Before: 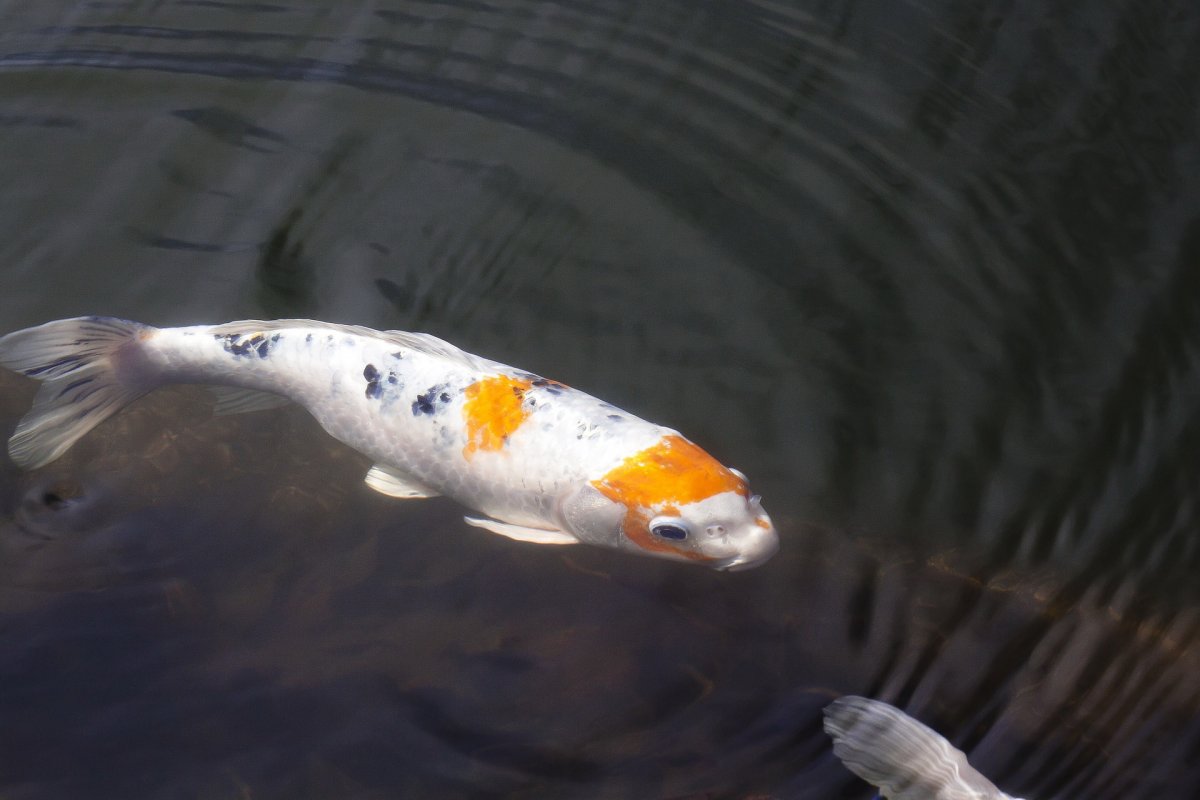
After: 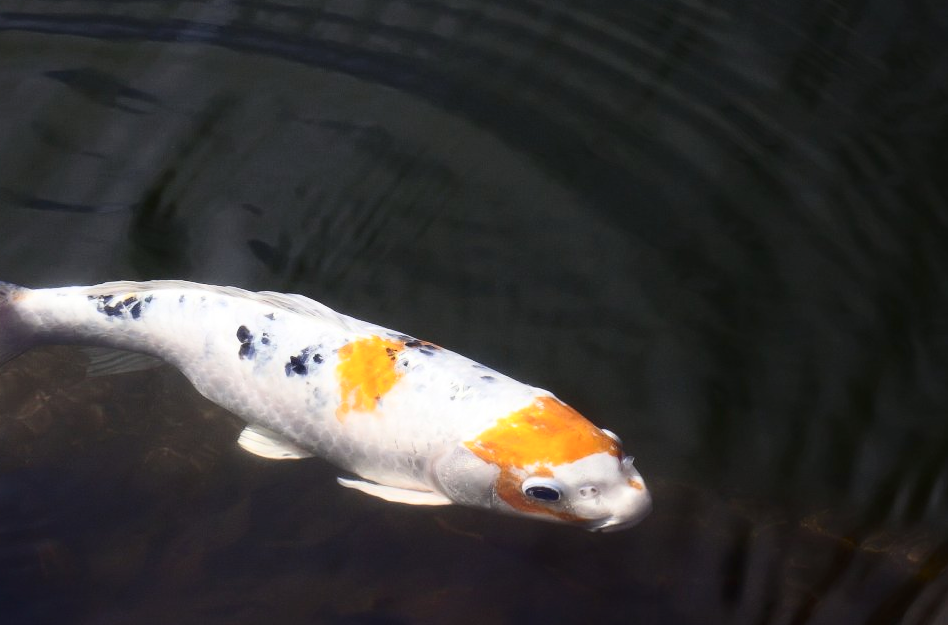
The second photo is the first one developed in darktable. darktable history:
crop and rotate: left 10.625%, top 4.998%, right 10.369%, bottom 16.866%
contrast brightness saturation: contrast 0.277
